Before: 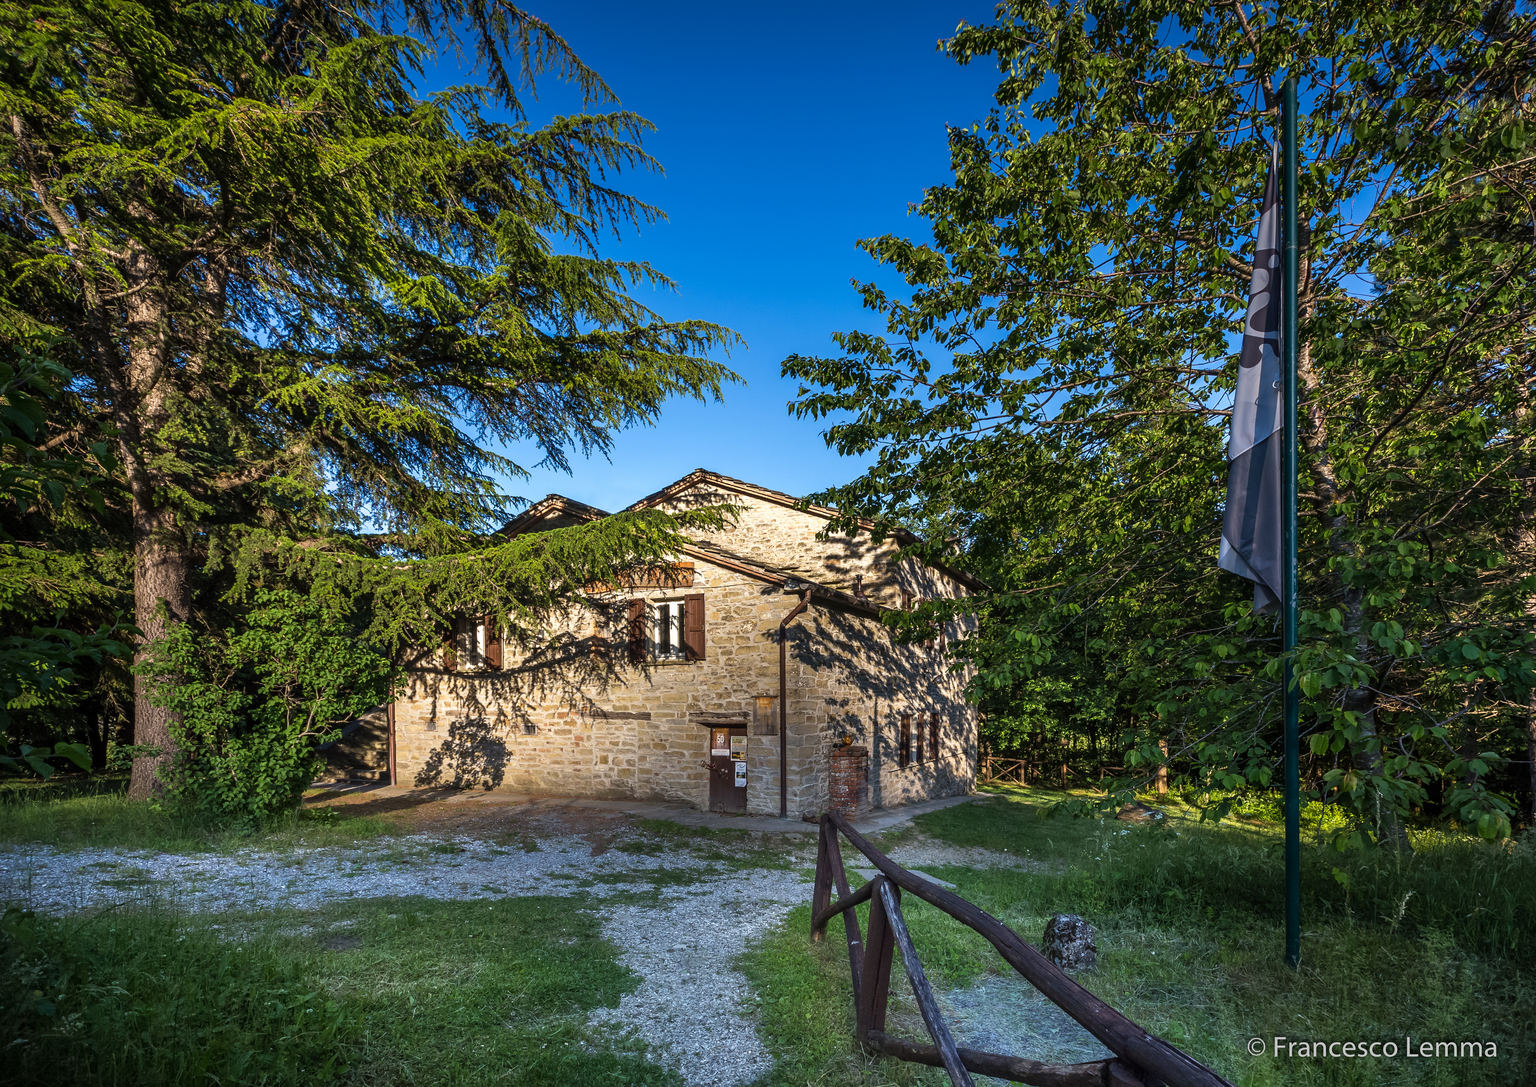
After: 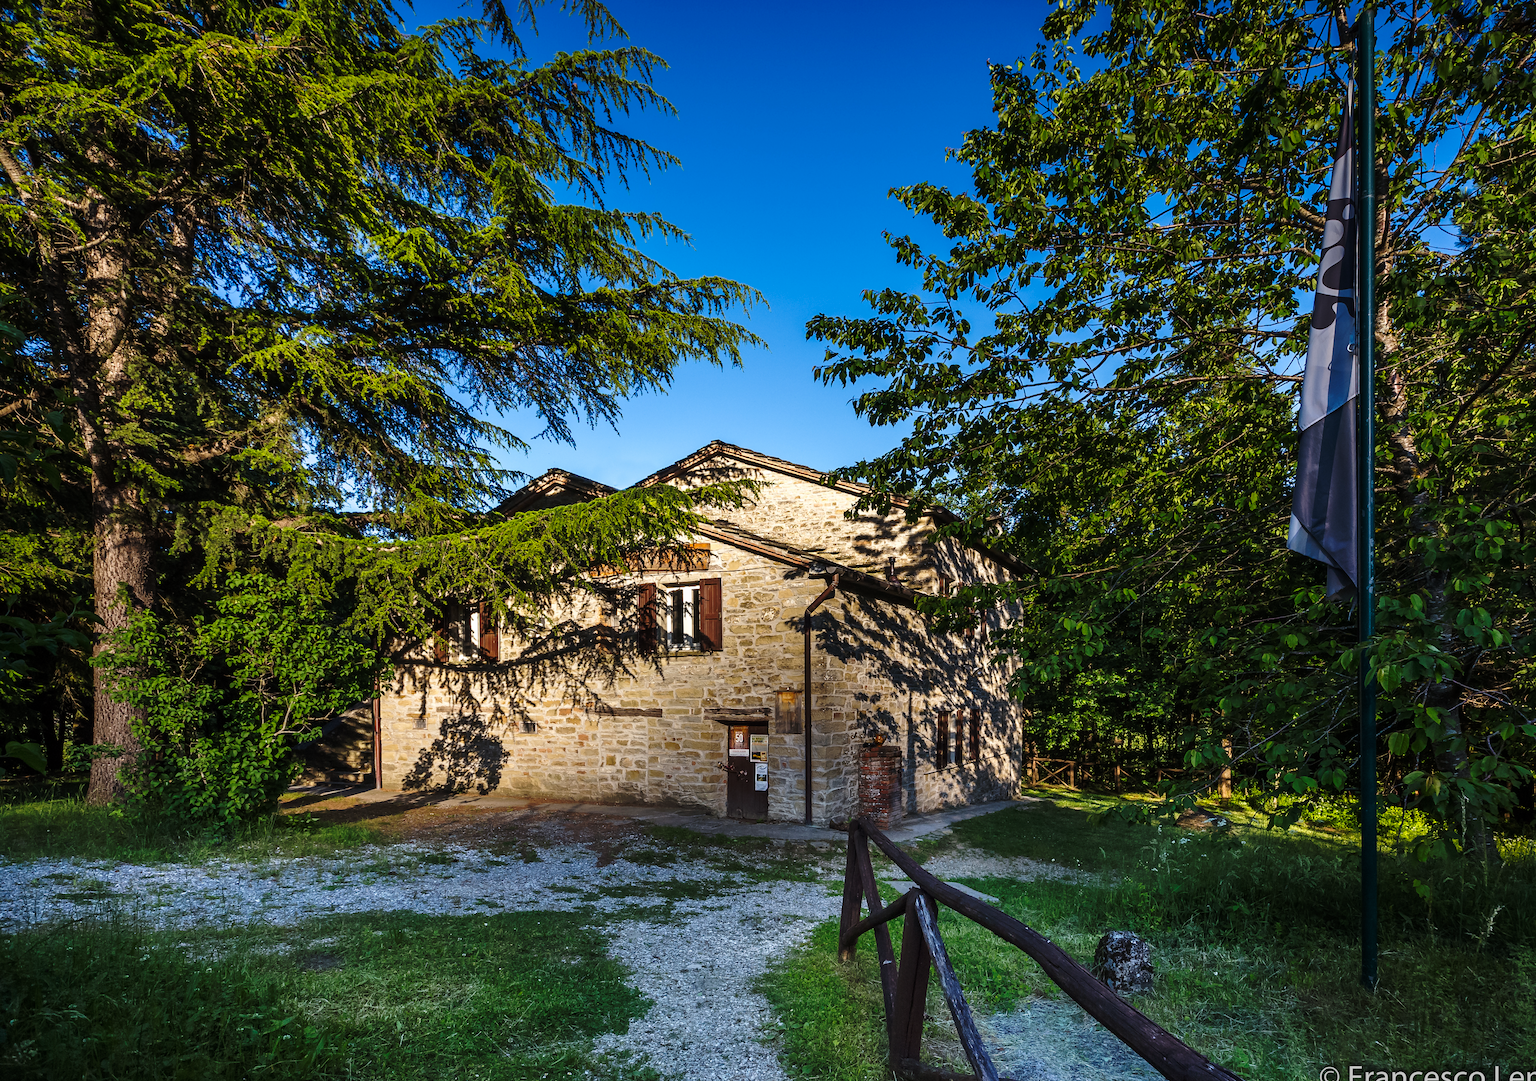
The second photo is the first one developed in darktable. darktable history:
crop: left 3.254%, top 6.373%, right 5.957%, bottom 3.253%
base curve: curves: ch0 [(0, 0) (0.073, 0.04) (0.157, 0.139) (0.492, 0.492) (0.758, 0.758) (1, 1)], preserve colors none
